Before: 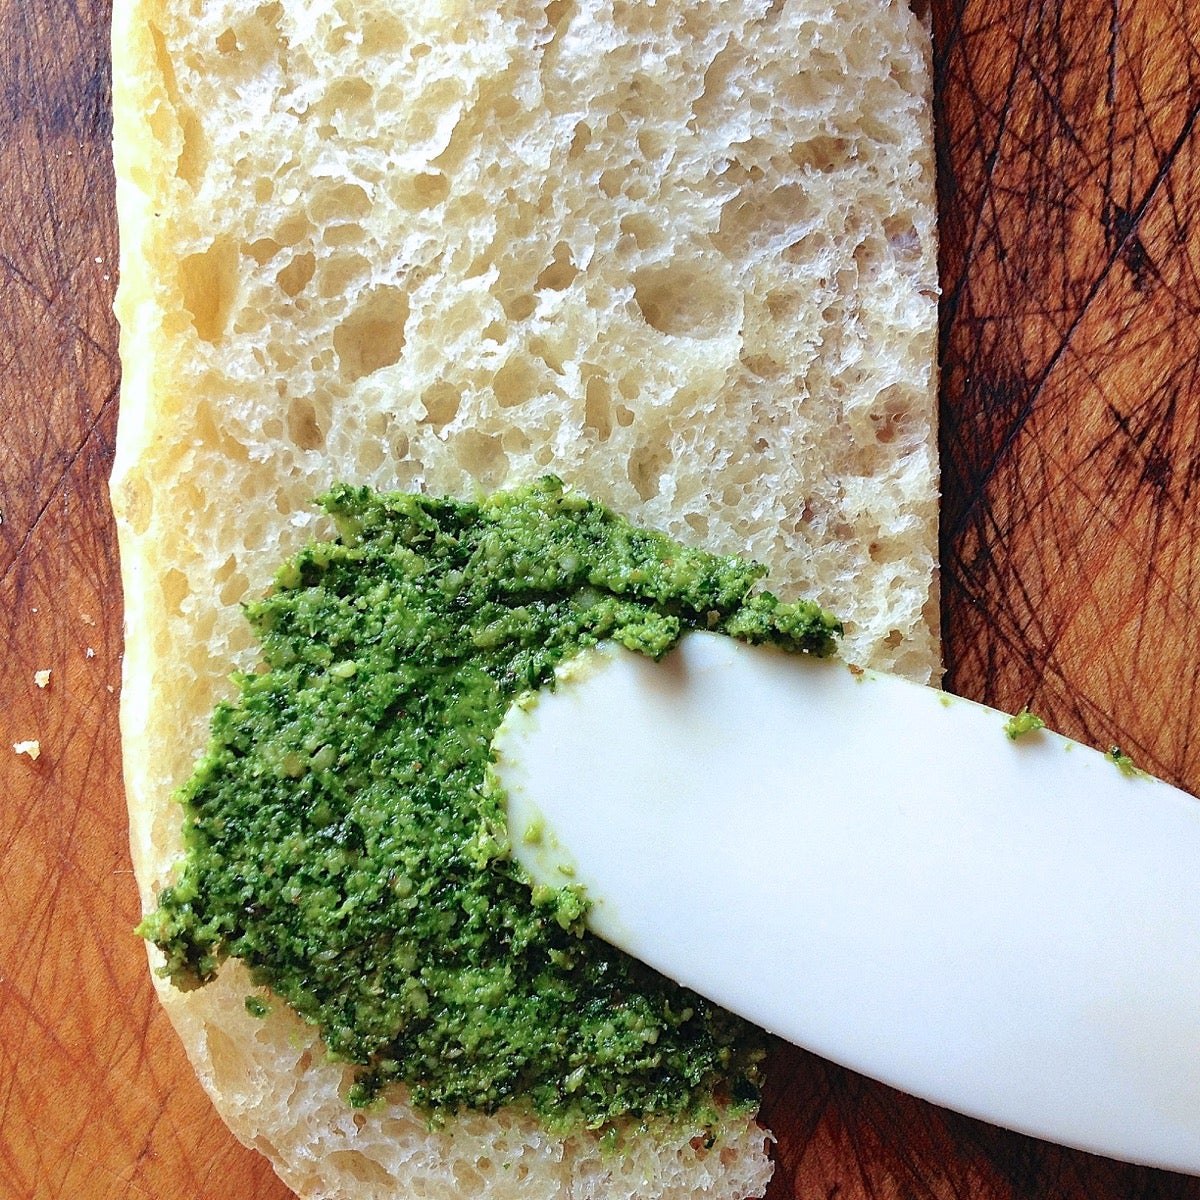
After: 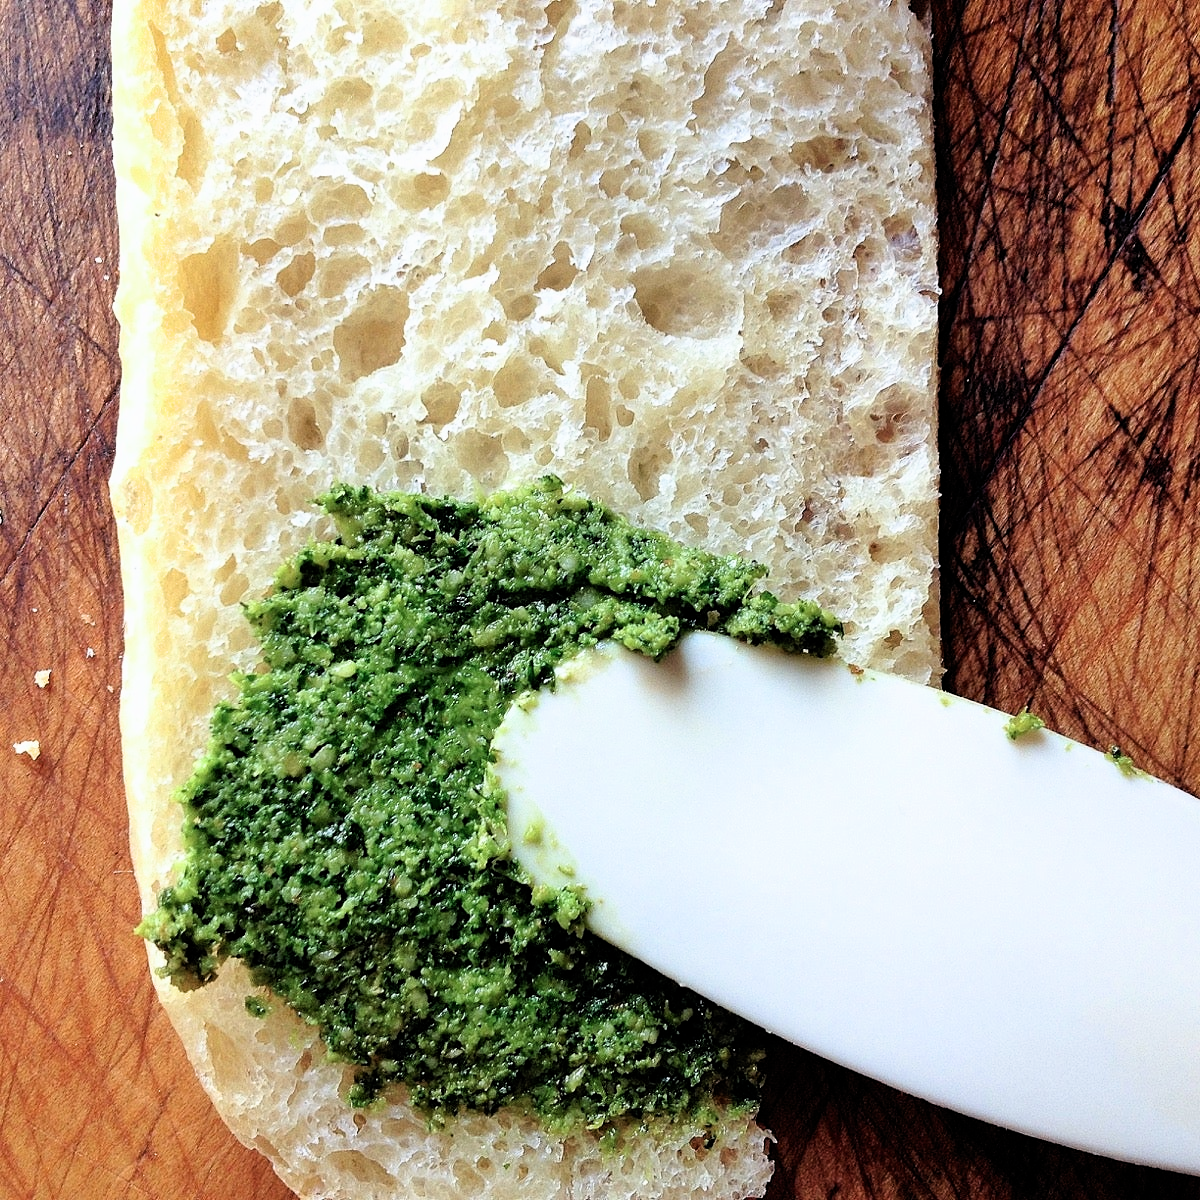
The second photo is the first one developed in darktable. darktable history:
filmic rgb: black relative exposure -8.74 EV, white relative exposure 2.65 EV, target black luminance 0%, target white luminance 99.983%, hardness 6.27, latitude 74.81%, contrast 1.314, highlights saturation mix -5.96%
